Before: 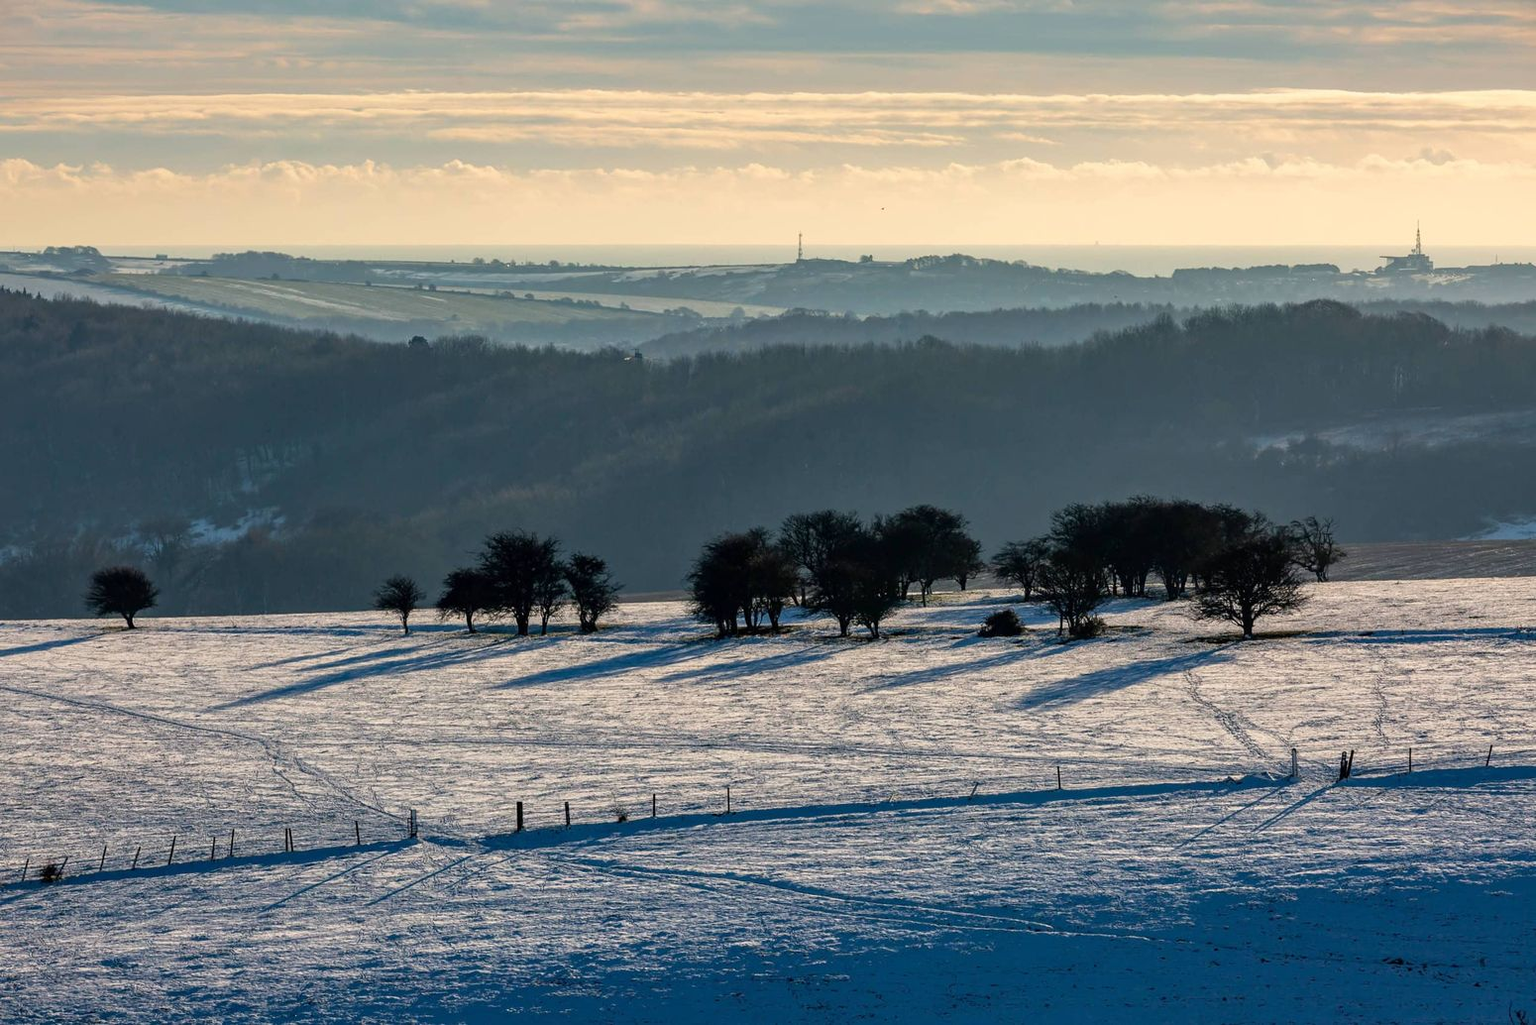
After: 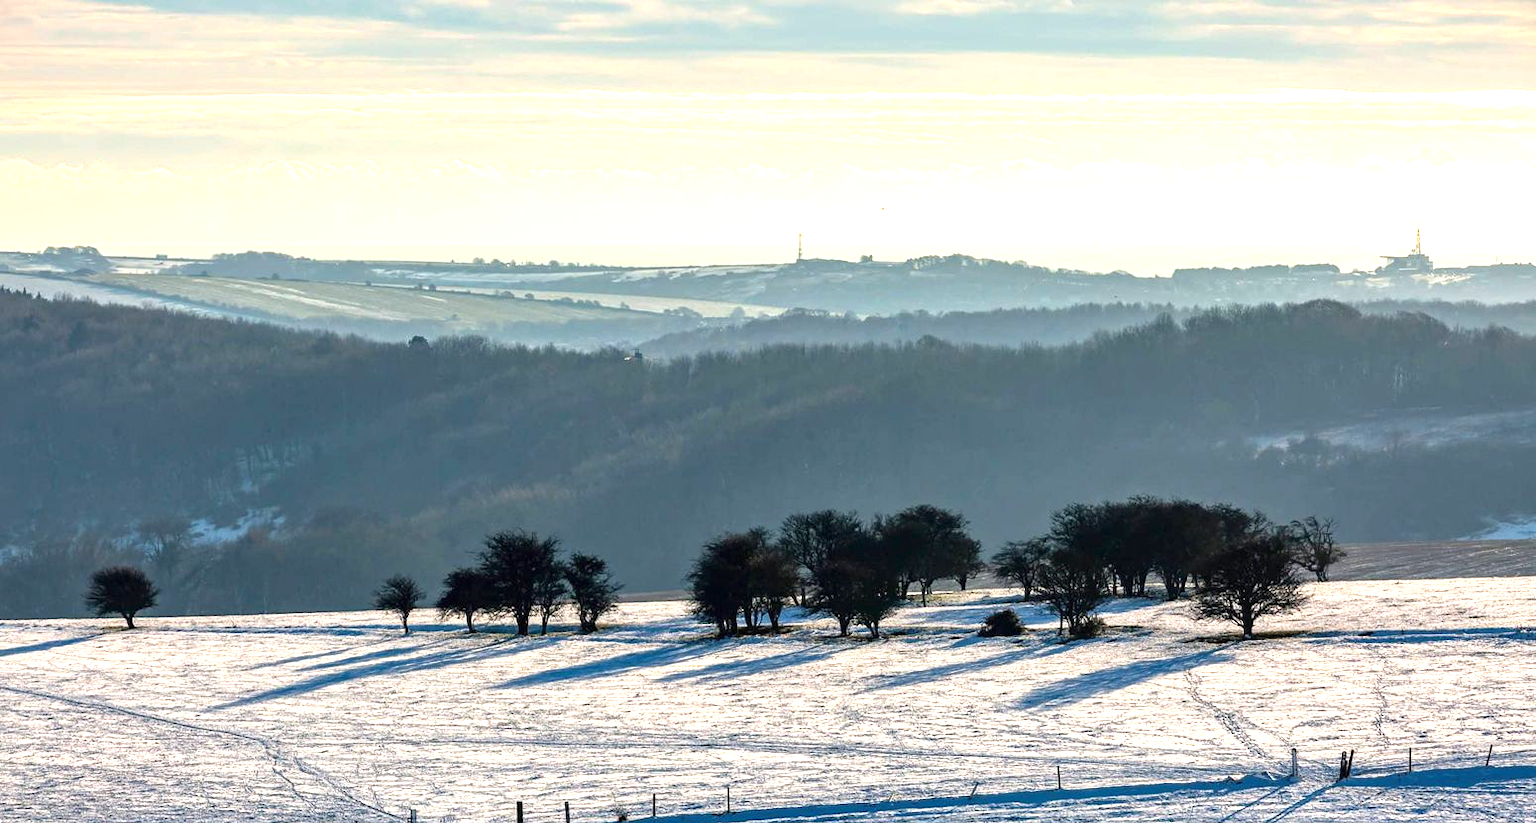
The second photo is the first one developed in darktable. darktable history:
crop: bottom 19.628%
exposure: black level correction 0, exposure 1.103 EV, compensate highlight preservation false
